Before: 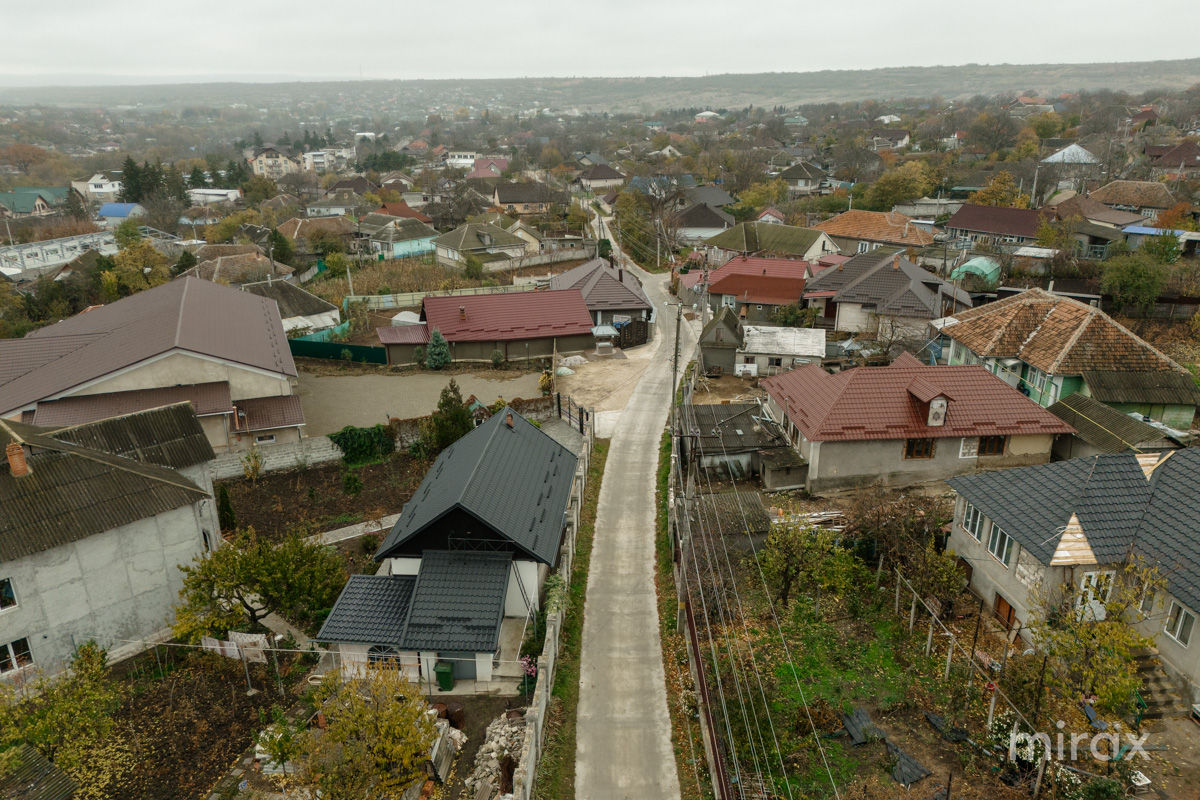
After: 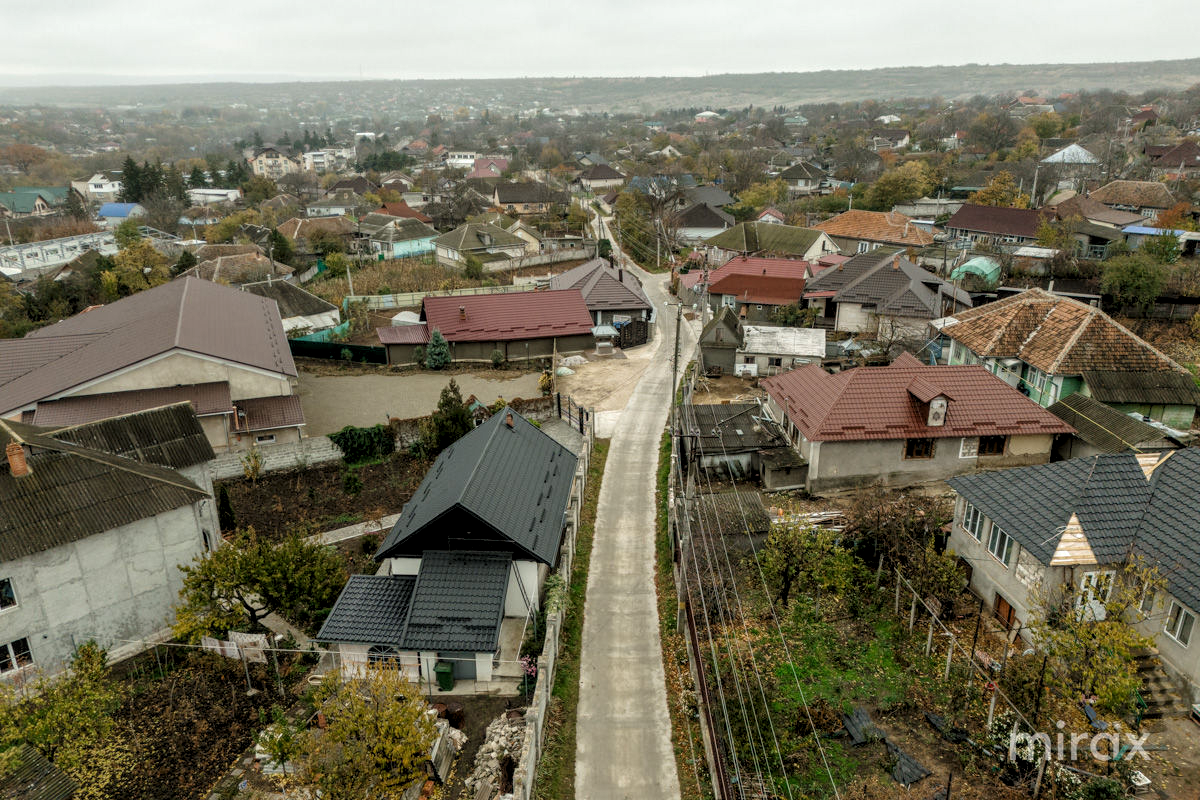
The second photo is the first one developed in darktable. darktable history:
levels: levels [0.073, 0.497, 0.972]
local contrast: on, module defaults
